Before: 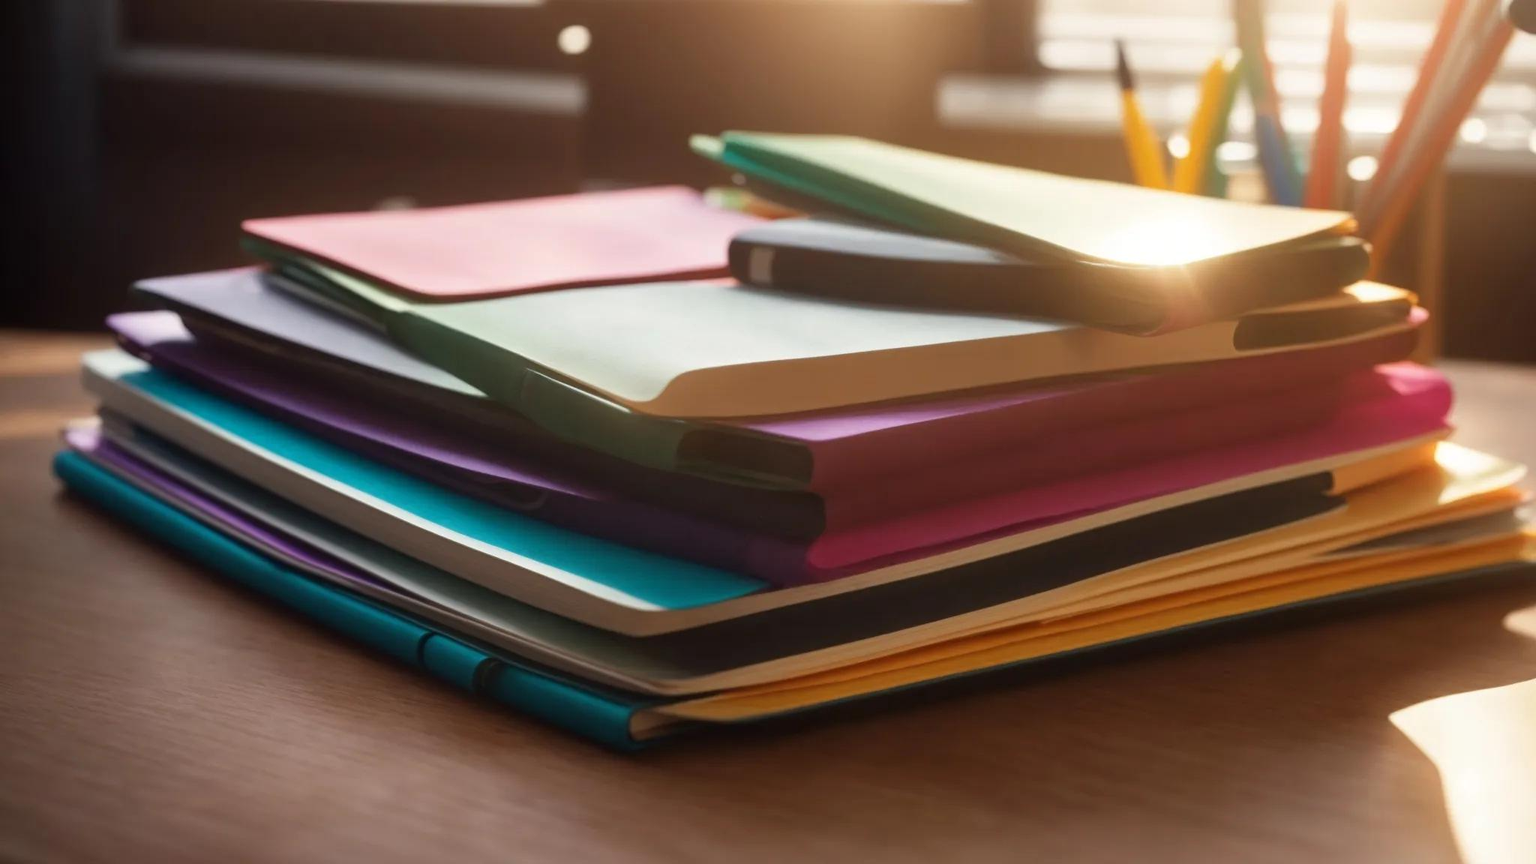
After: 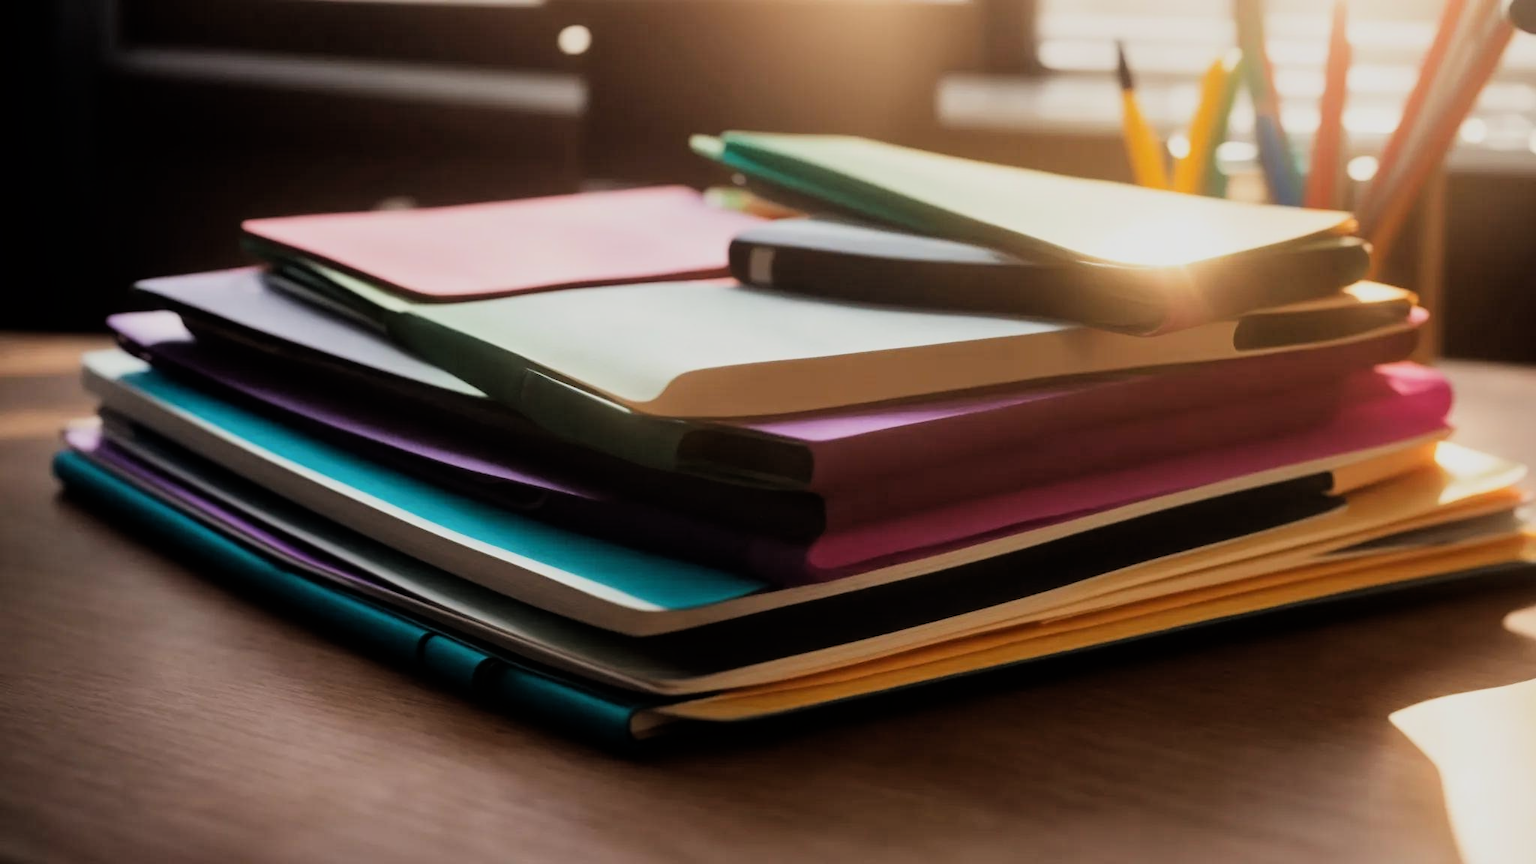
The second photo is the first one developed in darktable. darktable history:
filmic rgb: black relative exposure -7.49 EV, white relative exposure 4.99 EV, threshold 2.95 EV, hardness 3.34, contrast 1.297, enable highlight reconstruction true
